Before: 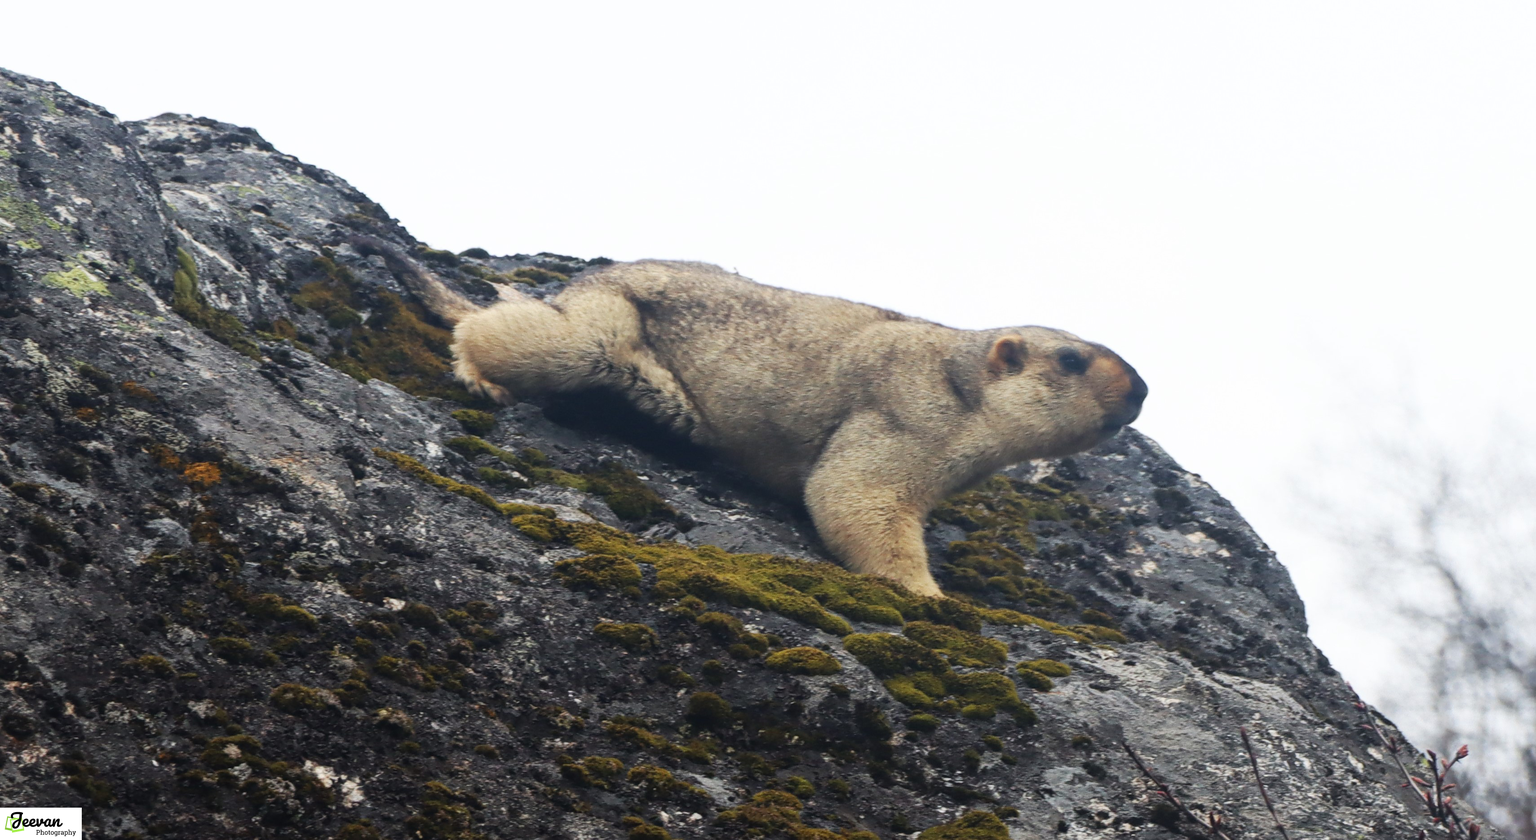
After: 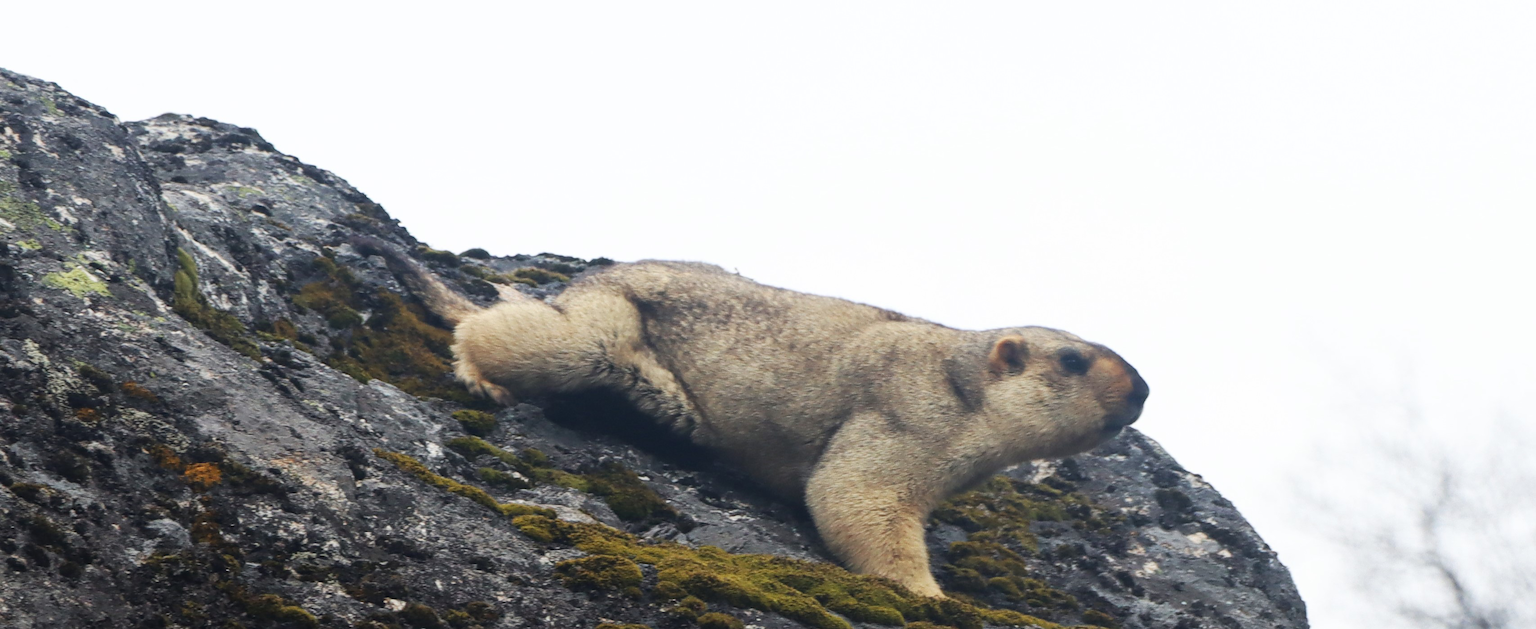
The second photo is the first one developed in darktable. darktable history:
crop: bottom 24.967%
